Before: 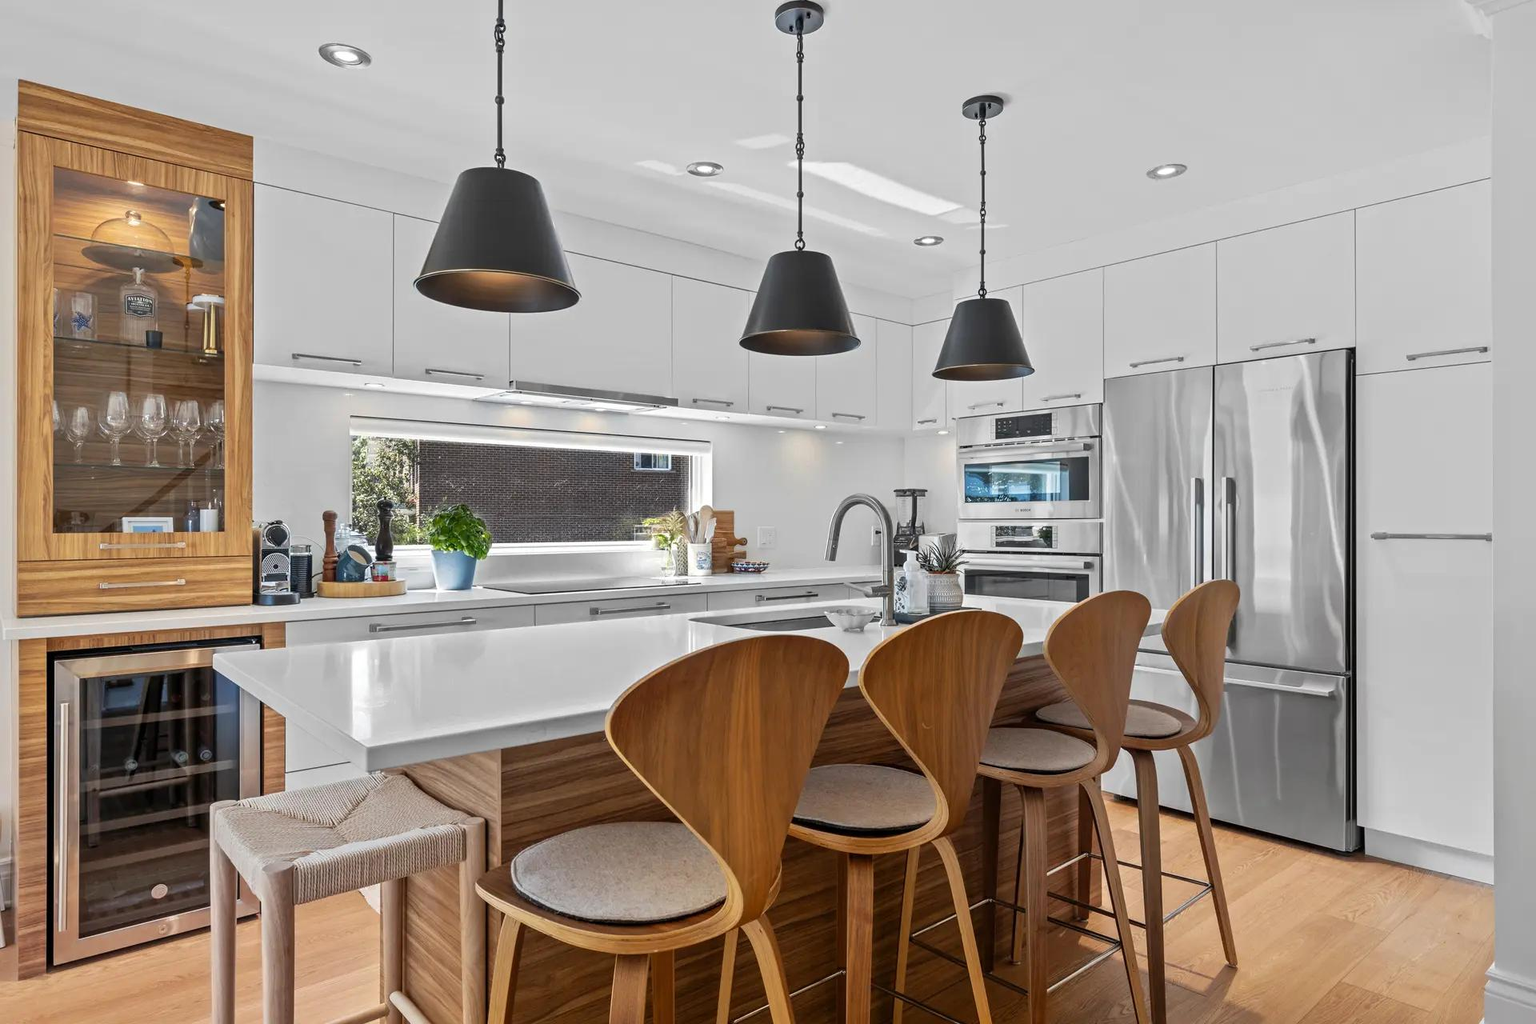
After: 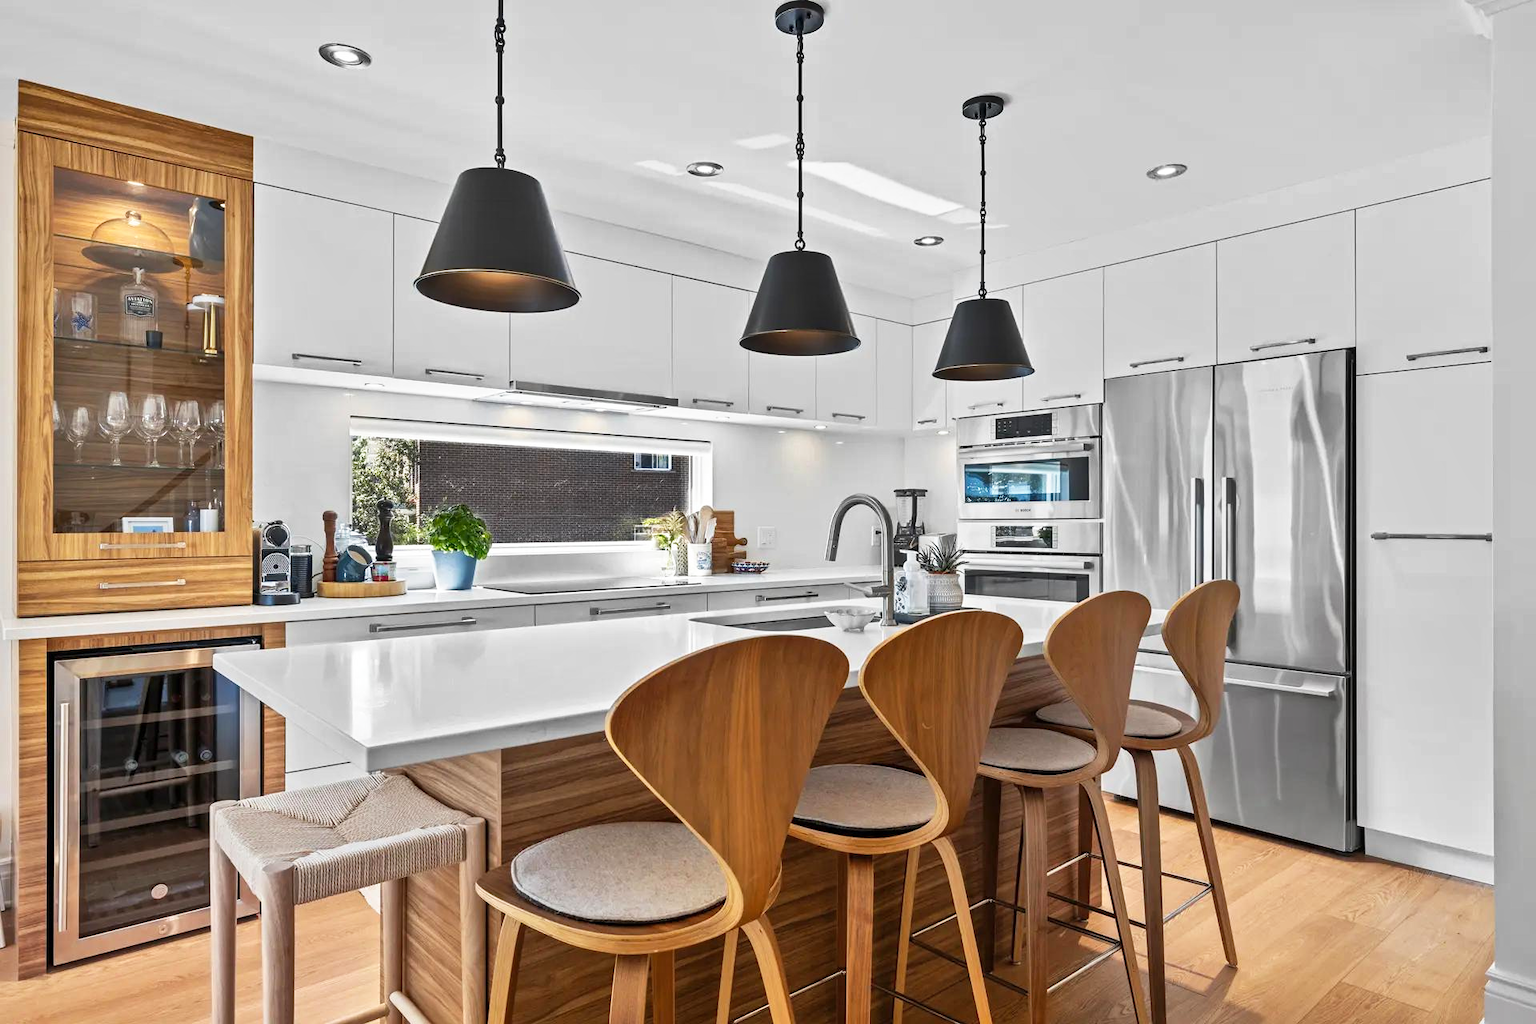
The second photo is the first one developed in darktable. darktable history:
shadows and highlights: low approximation 0.01, soften with gaussian
base curve: curves: ch0 [(0, 0) (0.688, 0.865) (1, 1)], preserve colors none
